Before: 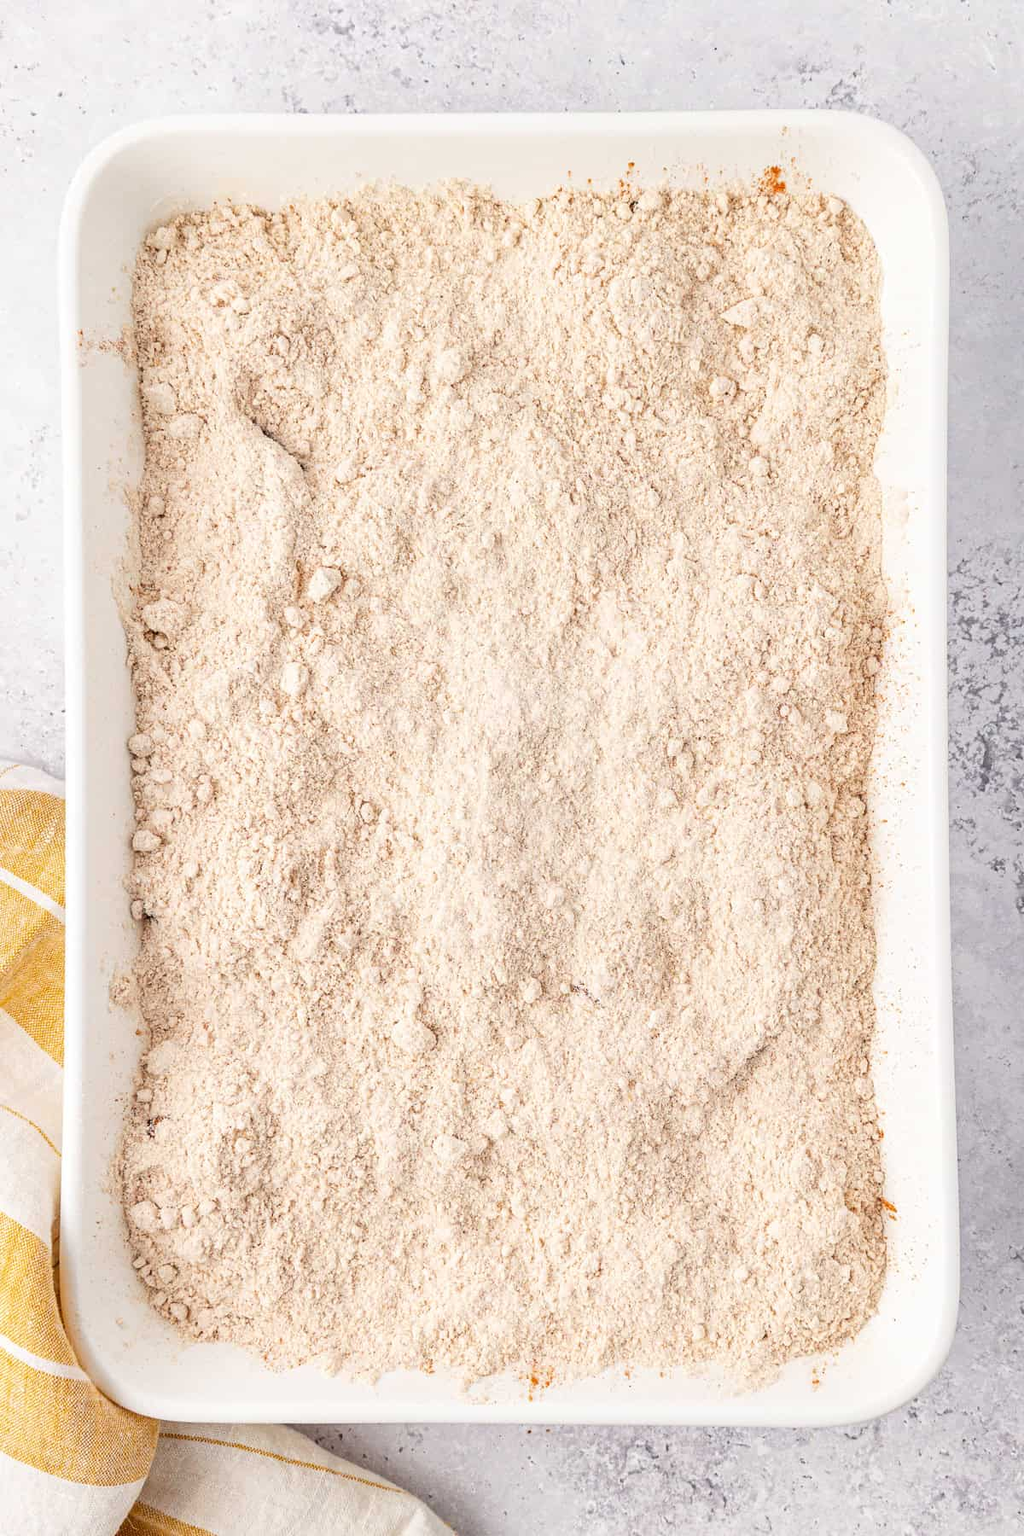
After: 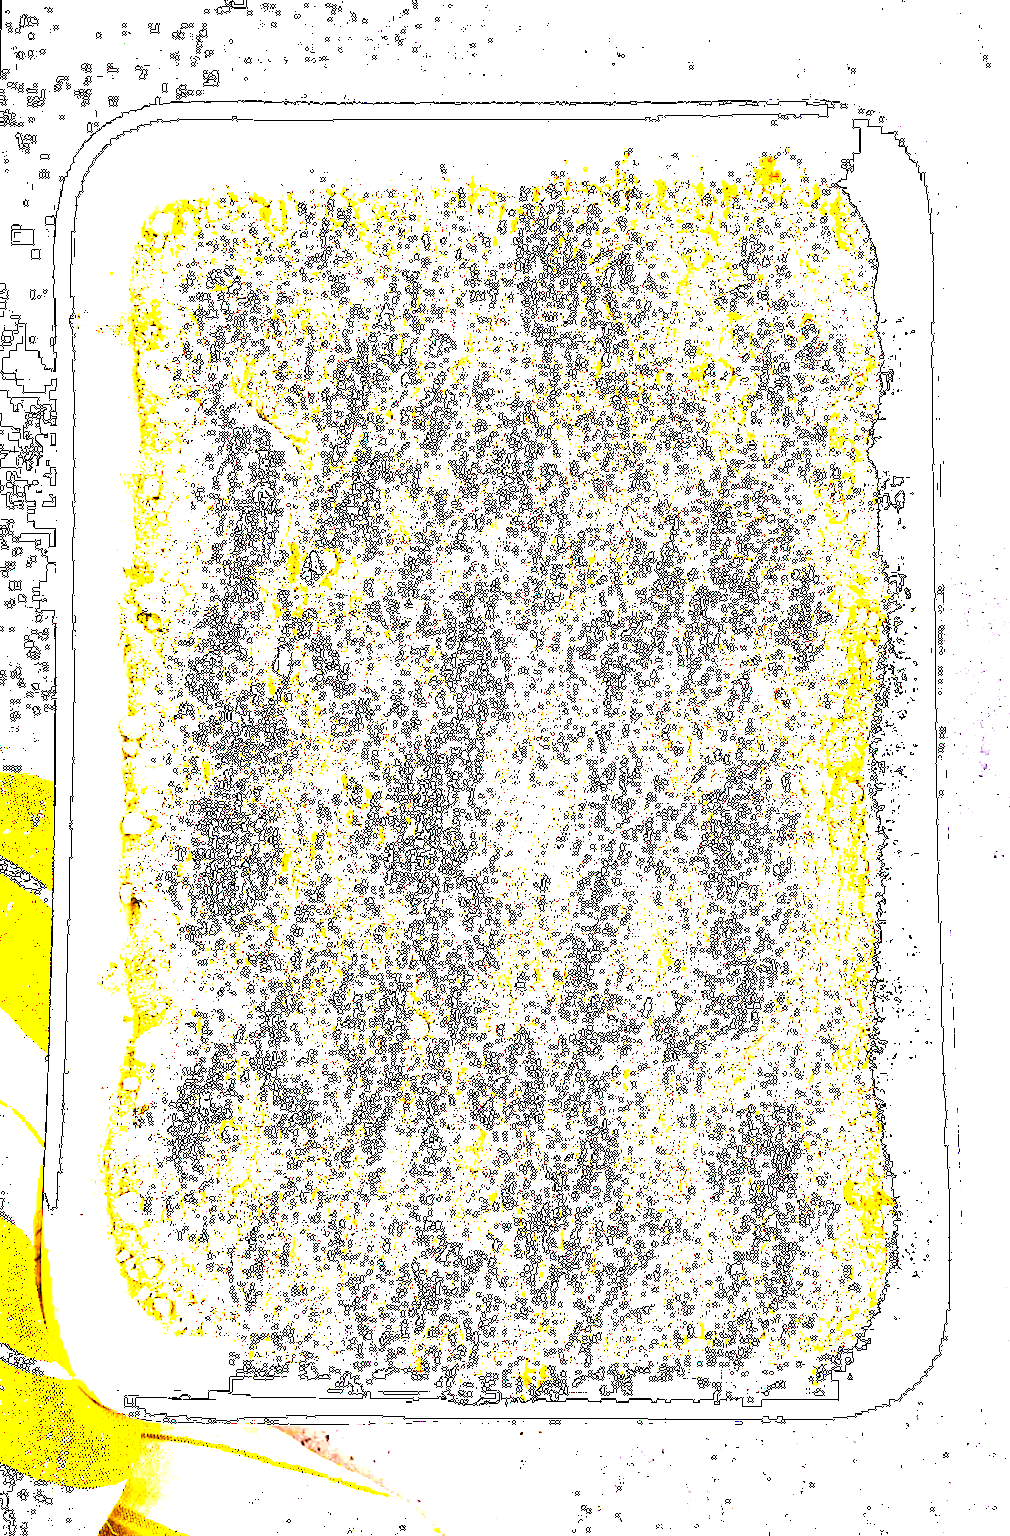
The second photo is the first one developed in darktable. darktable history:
contrast equalizer: octaves 7, y [[0.6 ×6], [0.55 ×6], [0 ×6], [0 ×6], [0 ×6]], mix 0.3
rotate and perspective: rotation 0.226°, lens shift (vertical) -0.042, crop left 0.023, crop right 0.982, crop top 0.006, crop bottom 0.994
exposure: black level correction -0.001, exposure 0.9 EV, compensate exposure bias true, compensate highlight preservation false
color balance rgb: linear chroma grading › global chroma 20%, perceptual saturation grading › global saturation 65%, perceptual saturation grading › highlights 60%, perceptual saturation grading › mid-tones 50%, perceptual saturation grading › shadows 50%, perceptual brilliance grading › global brilliance 30%, perceptual brilliance grading › highlights 50%, perceptual brilliance grading › mid-tones 50%, perceptual brilliance grading › shadows -22%, global vibrance 20%
